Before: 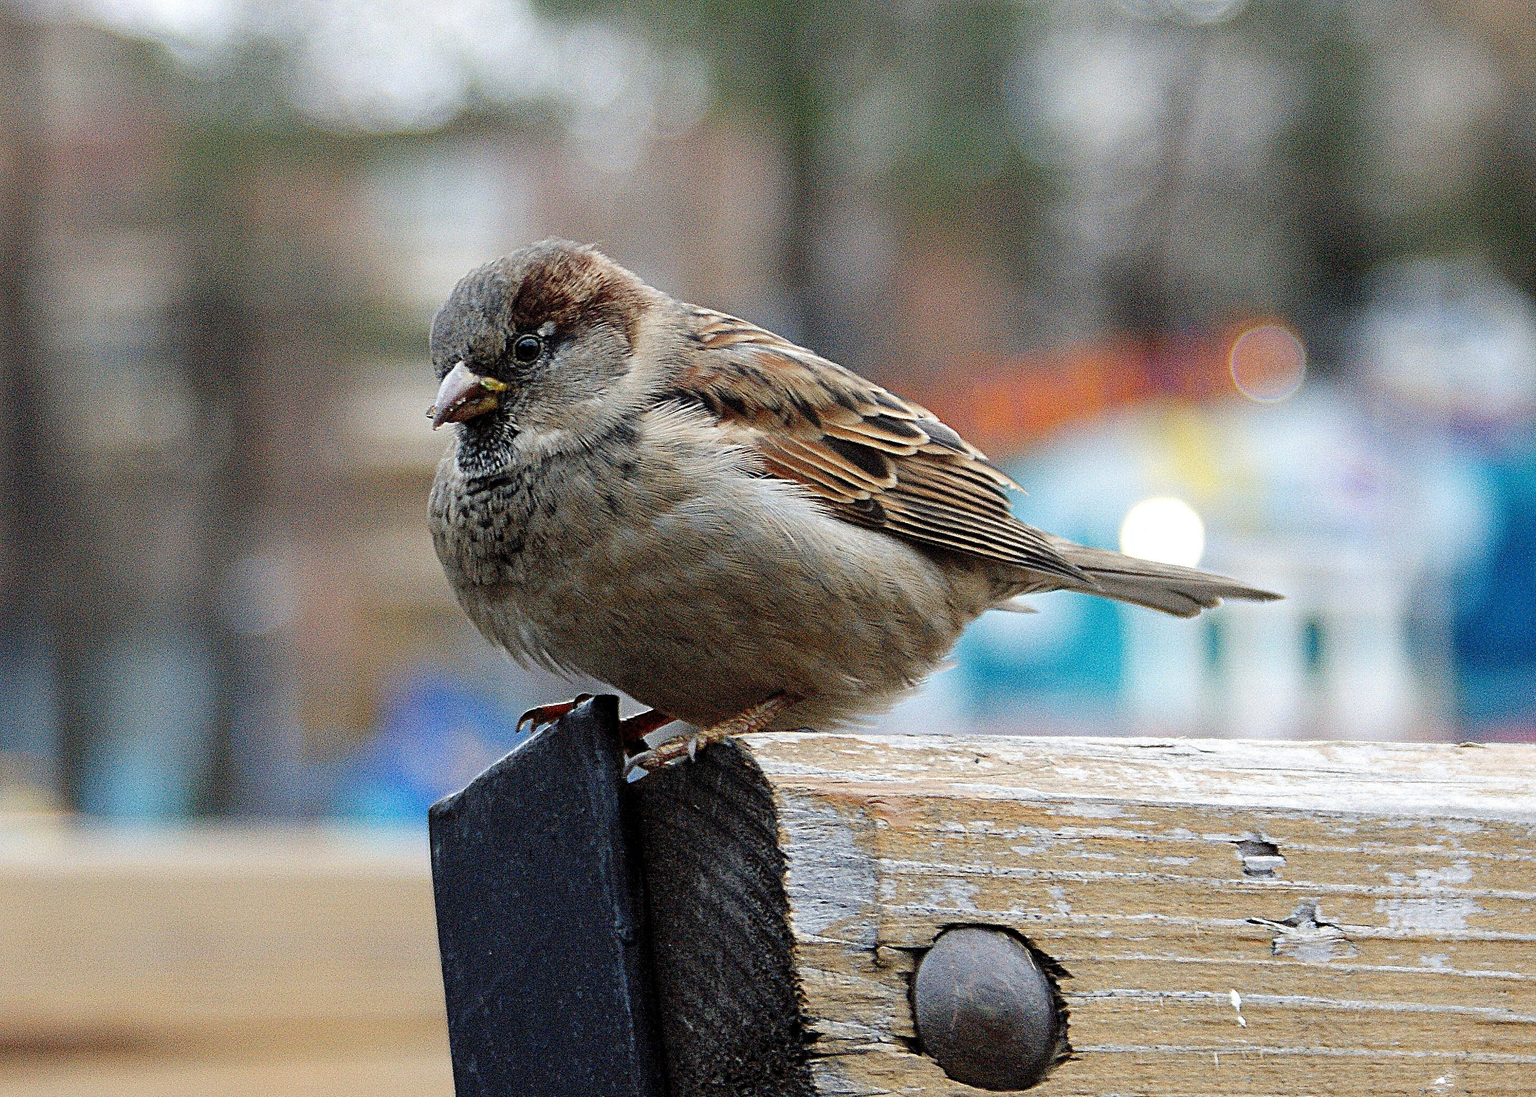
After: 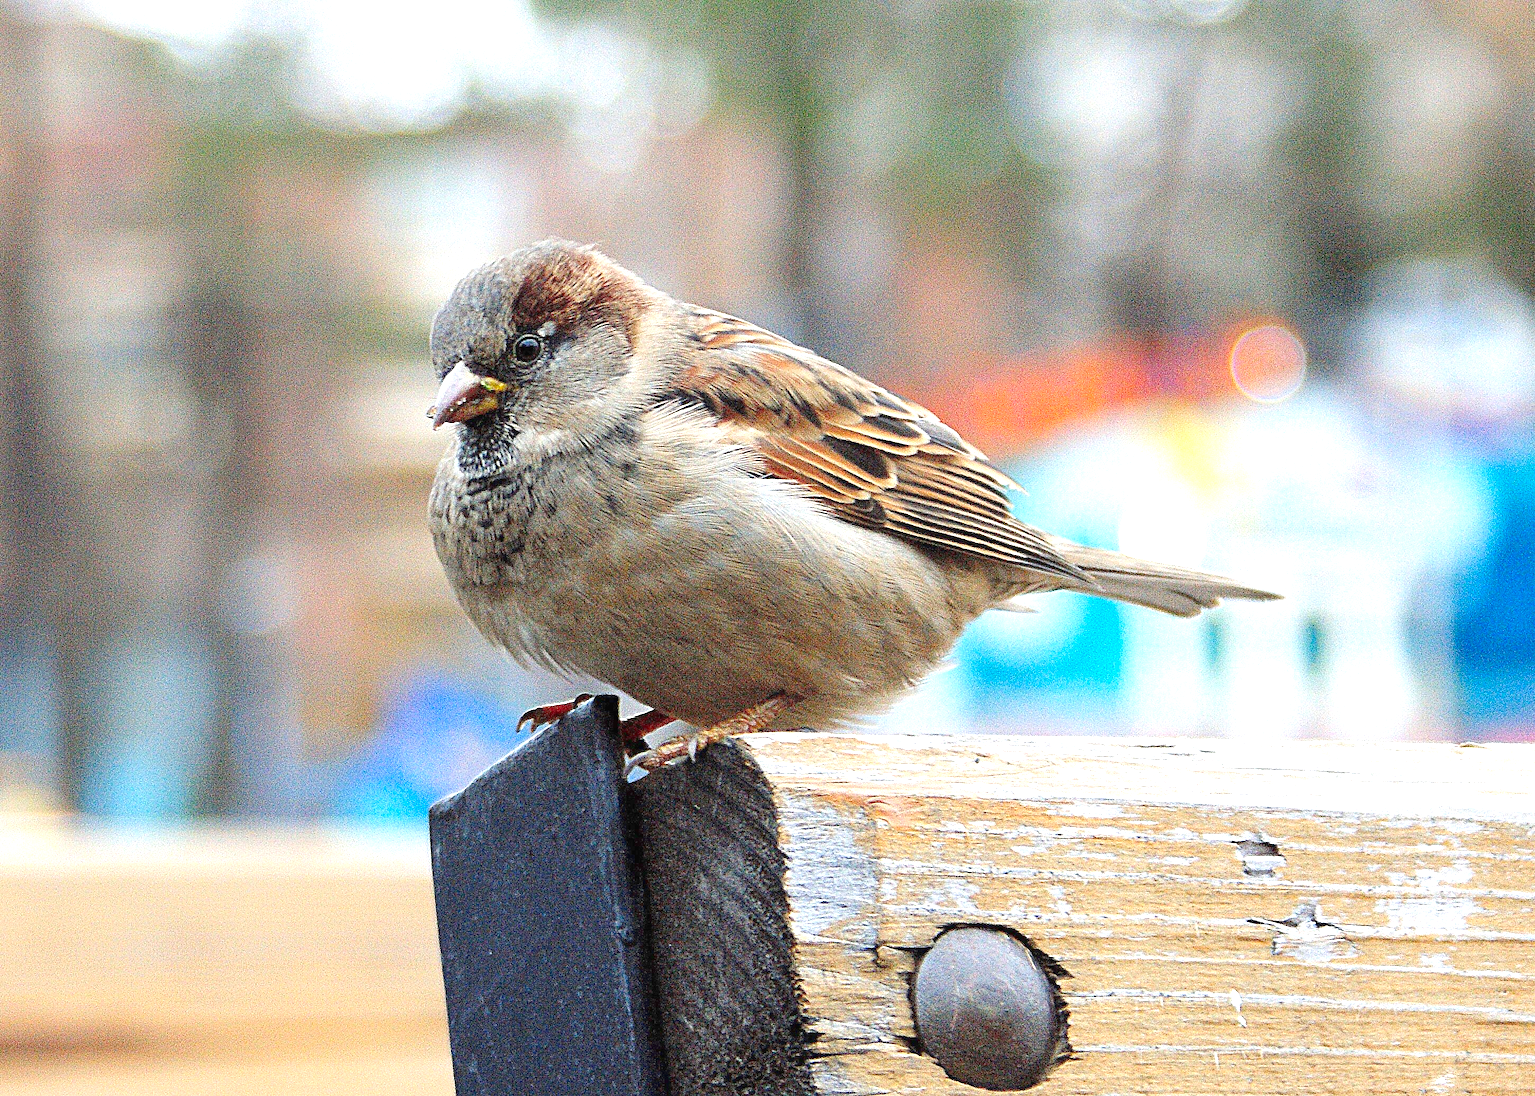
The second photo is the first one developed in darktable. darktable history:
color balance rgb: perceptual saturation grading › global saturation 15.01%, hue shift -2.22°, contrast -20.658%
exposure: black level correction 0, exposure 1.466 EV, compensate exposure bias true, compensate highlight preservation false
